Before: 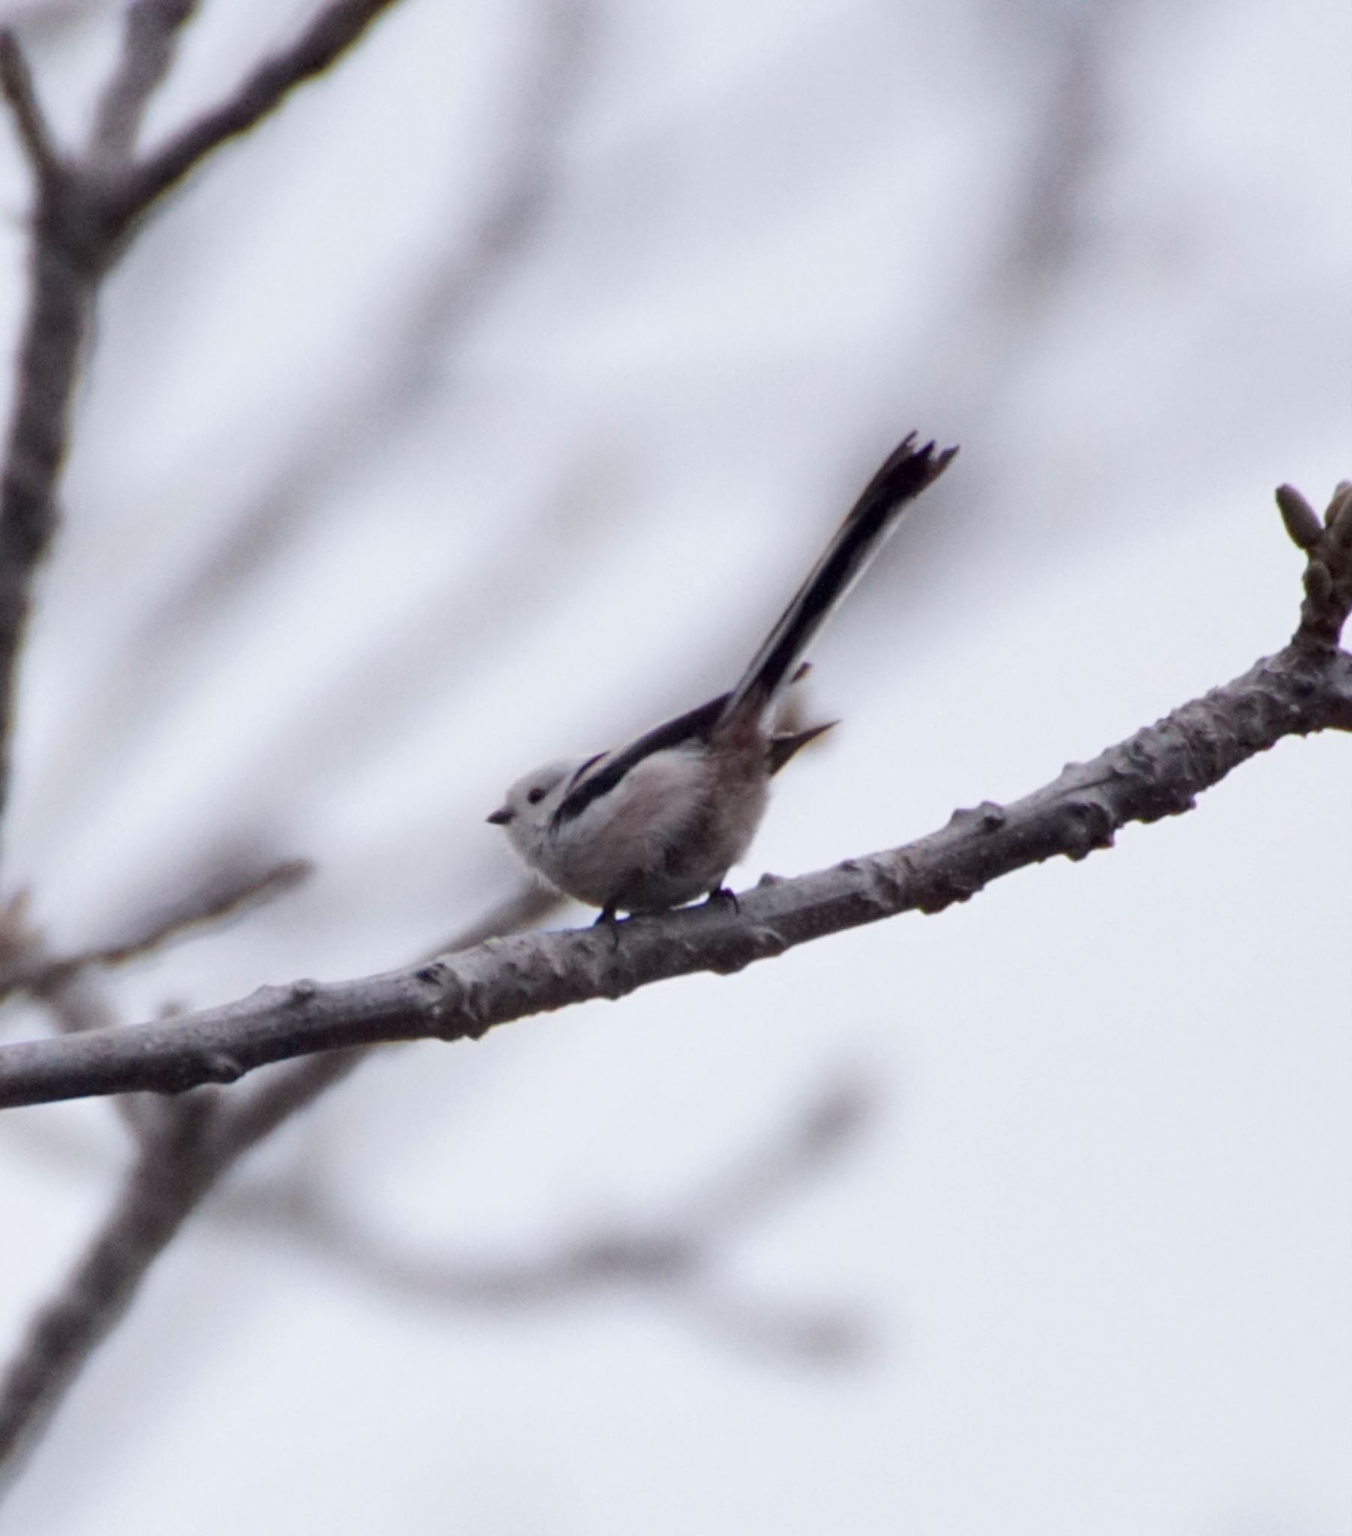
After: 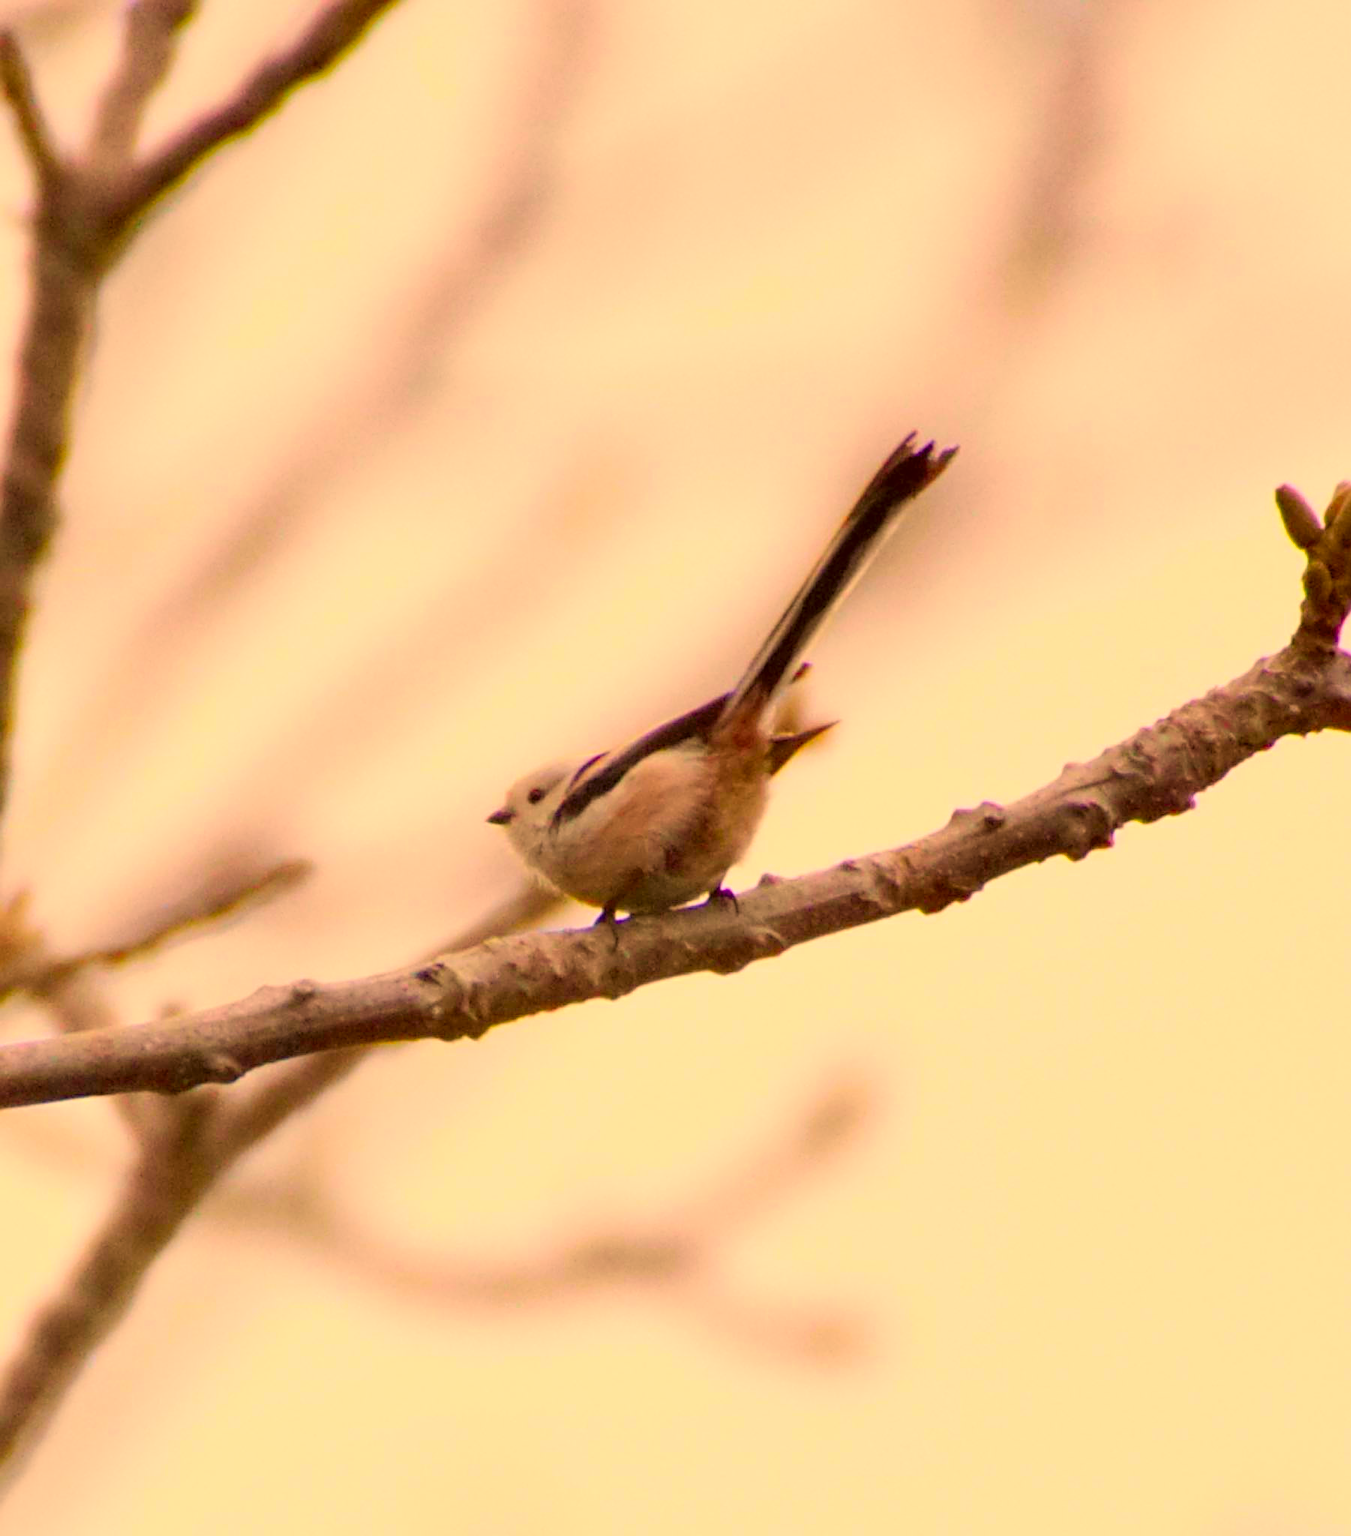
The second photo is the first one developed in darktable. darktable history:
color correction: highlights a* 10.46, highlights b* 30.42, shadows a* 2.82, shadows b* 17.64, saturation 1.74
sharpen: on, module defaults
contrast brightness saturation: contrast 0.069, brightness 0.173, saturation 0.415
